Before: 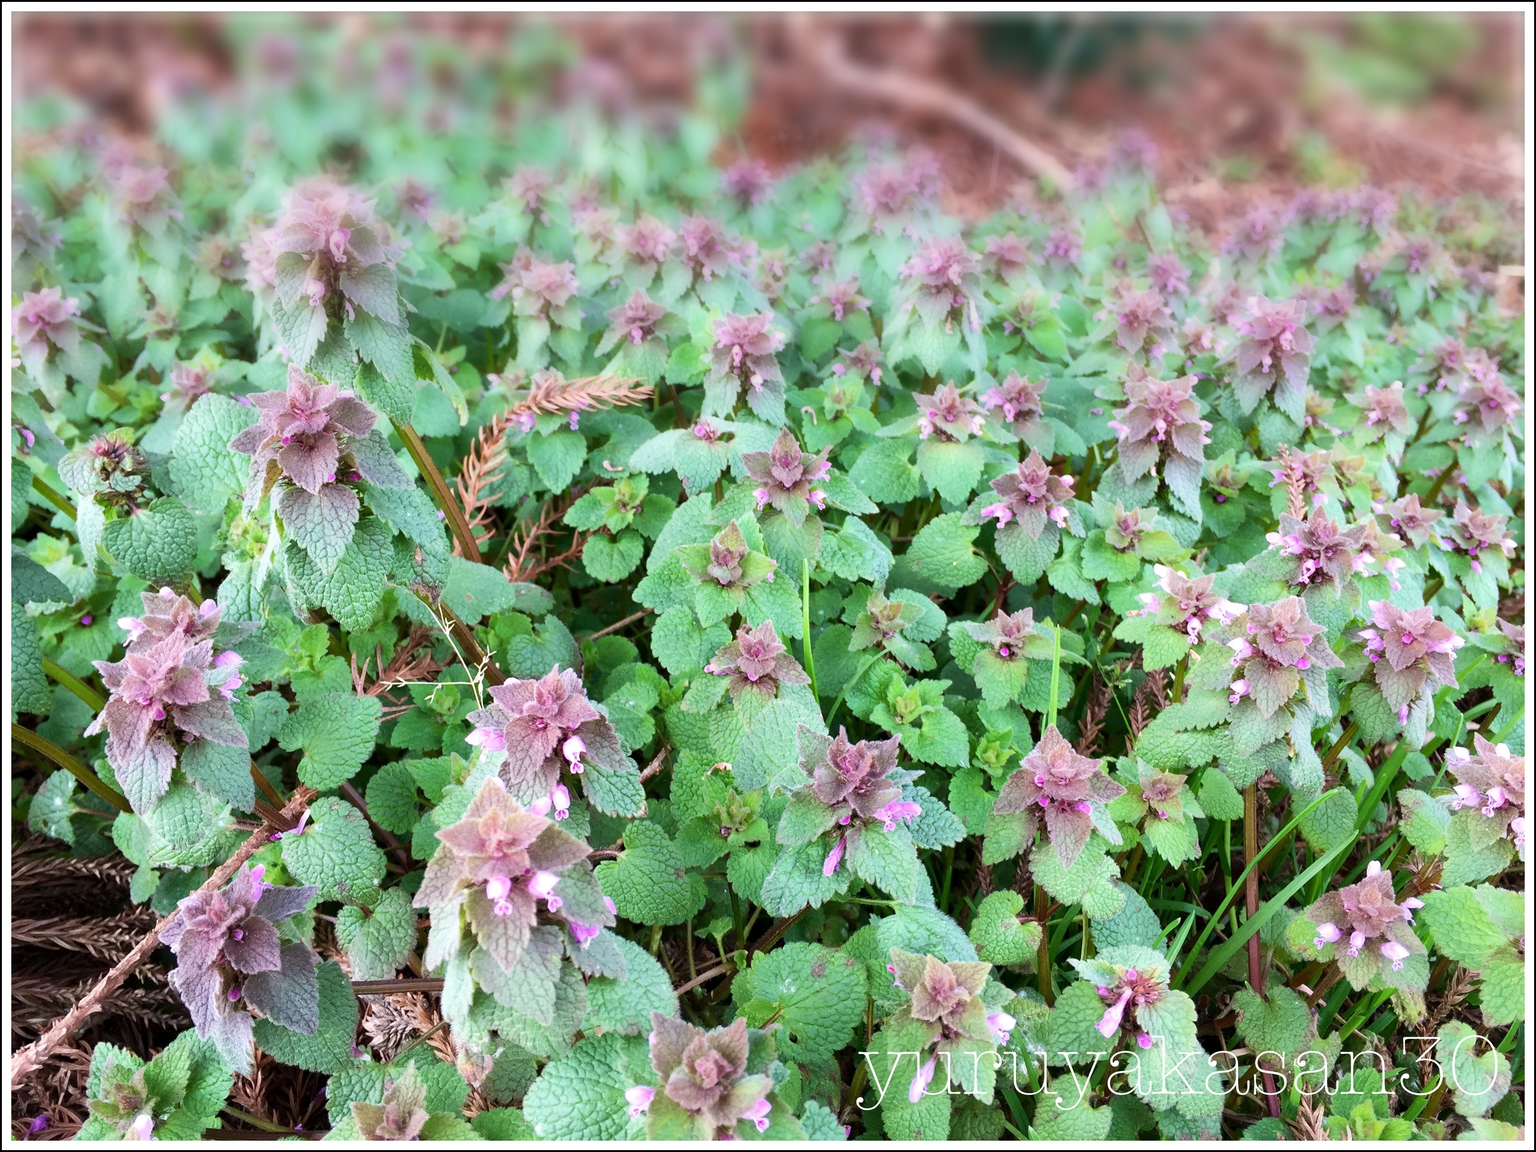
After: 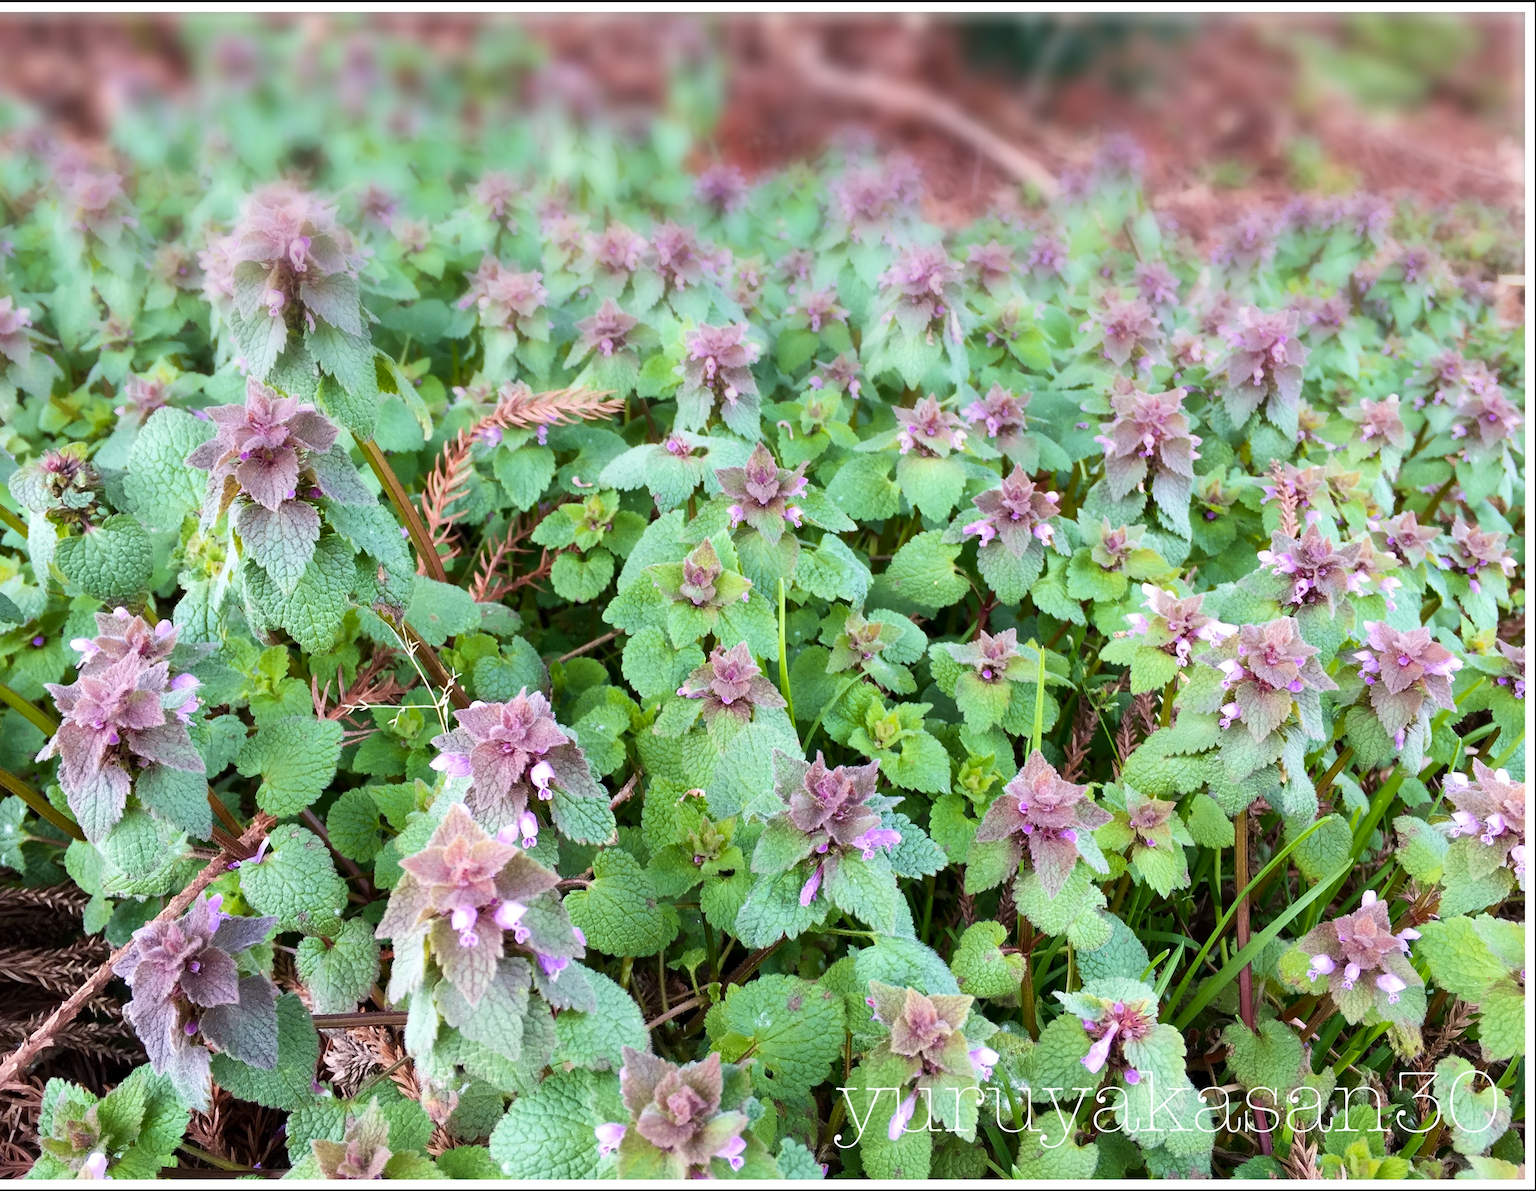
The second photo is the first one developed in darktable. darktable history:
color zones: curves: ch1 [(0.239, 0.552) (0.75, 0.5)]; ch2 [(0.25, 0.462) (0.749, 0.457)]
crop and rotate: left 3.268%
